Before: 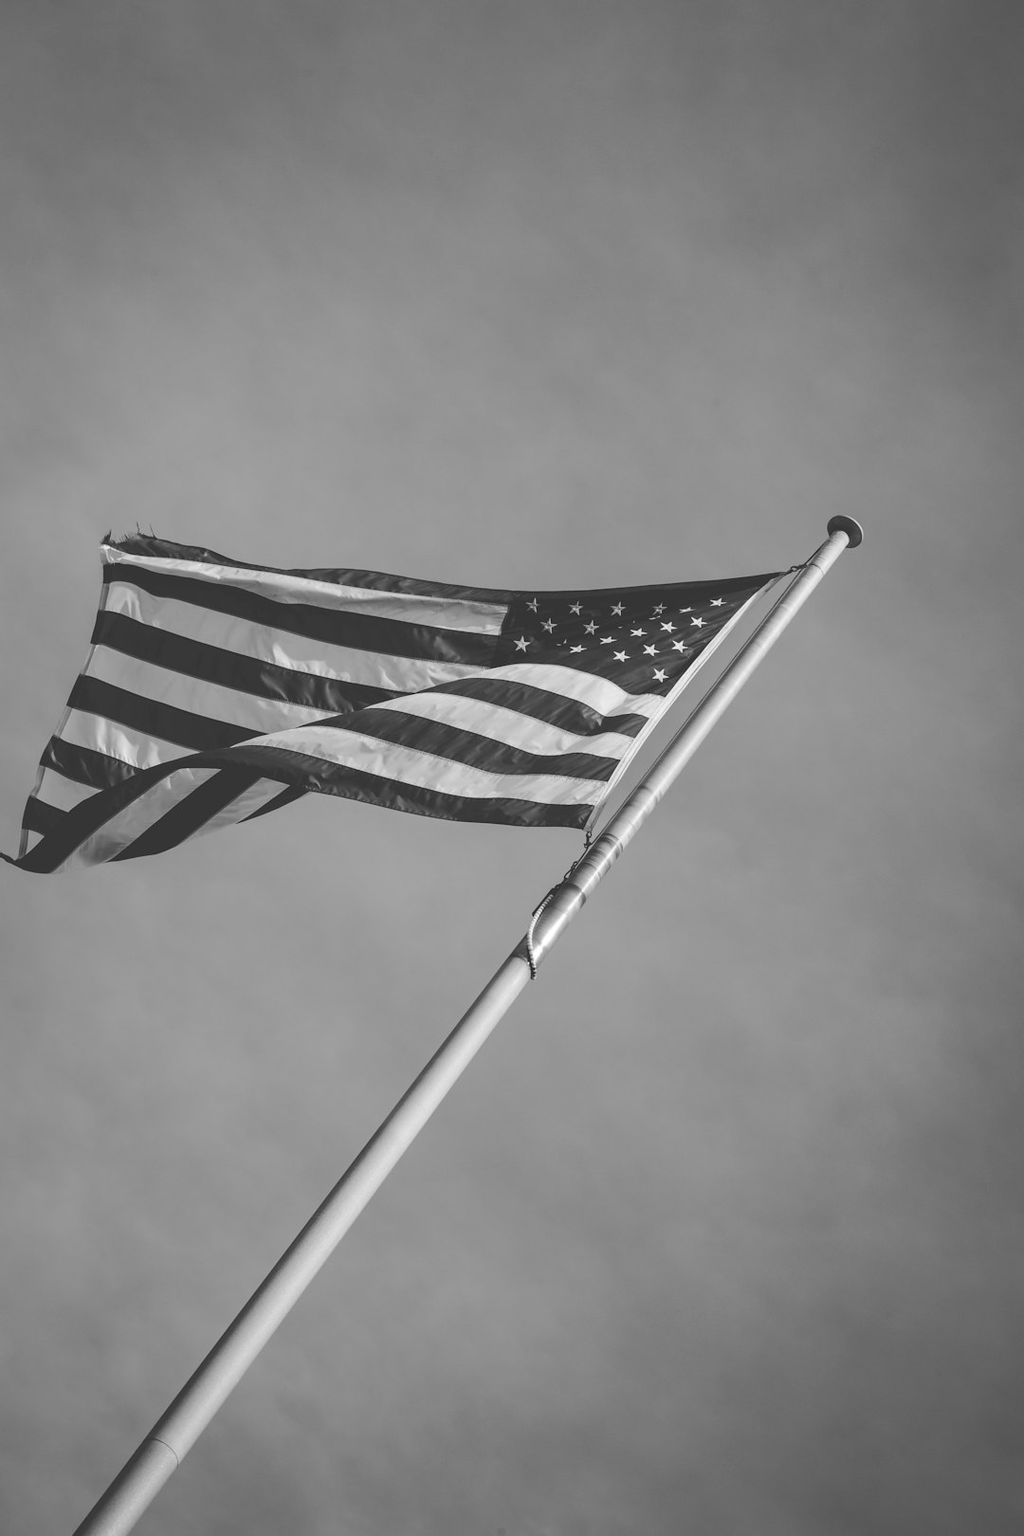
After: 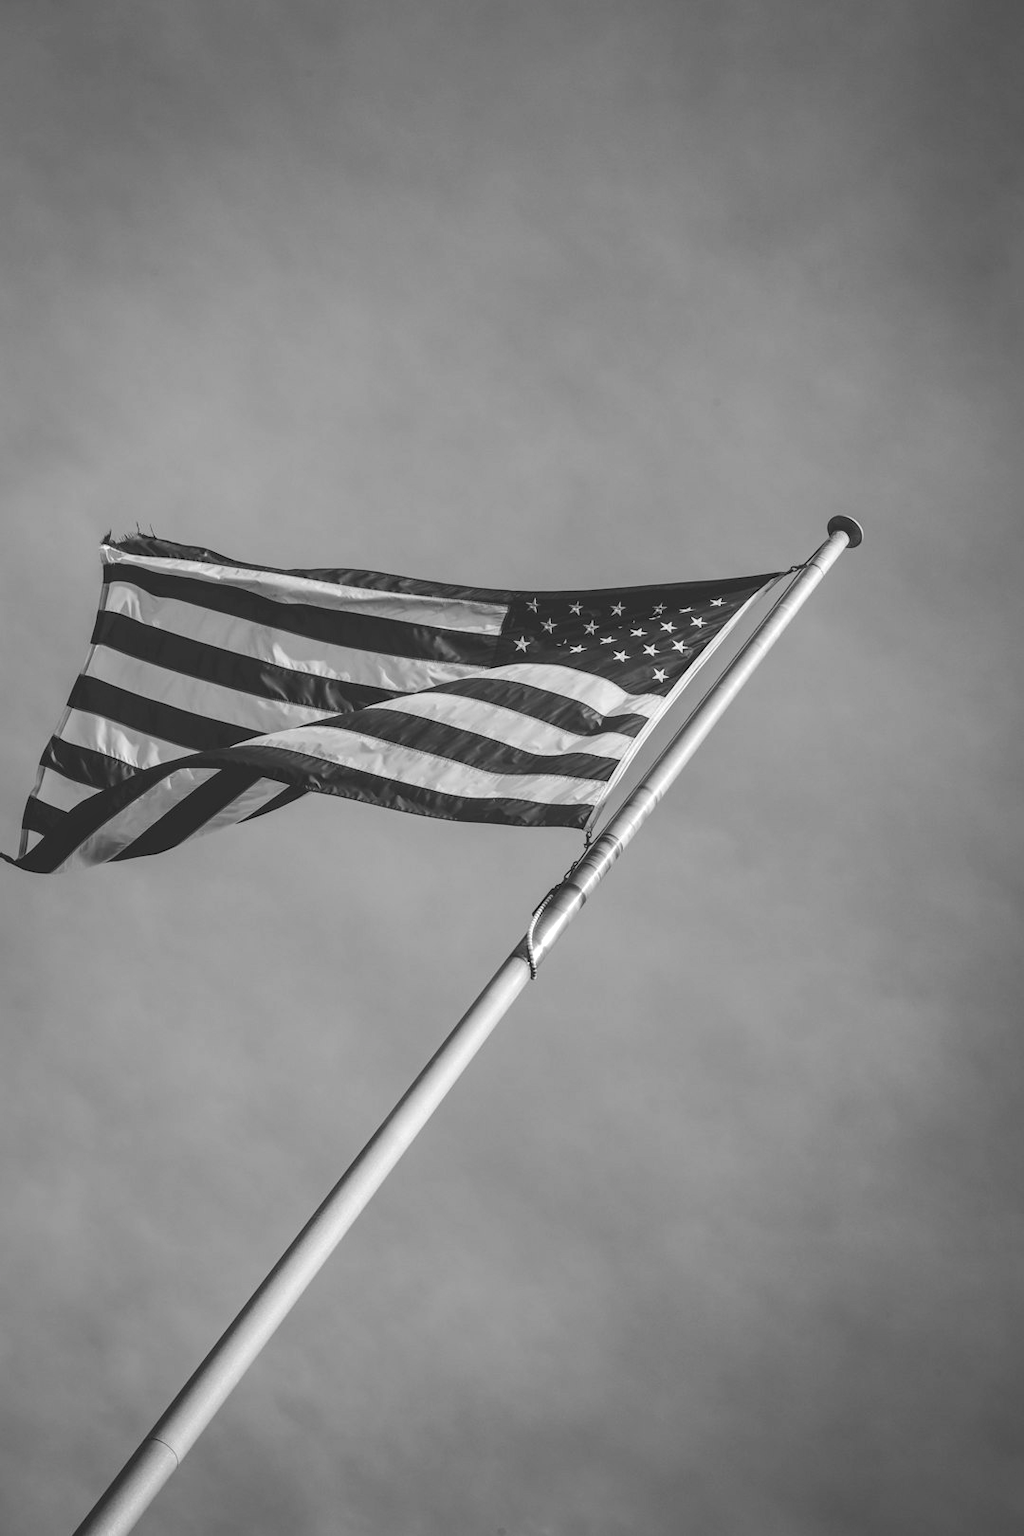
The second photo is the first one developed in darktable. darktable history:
exposure: compensate exposure bias true, compensate highlight preservation false
local contrast: detail 130%
